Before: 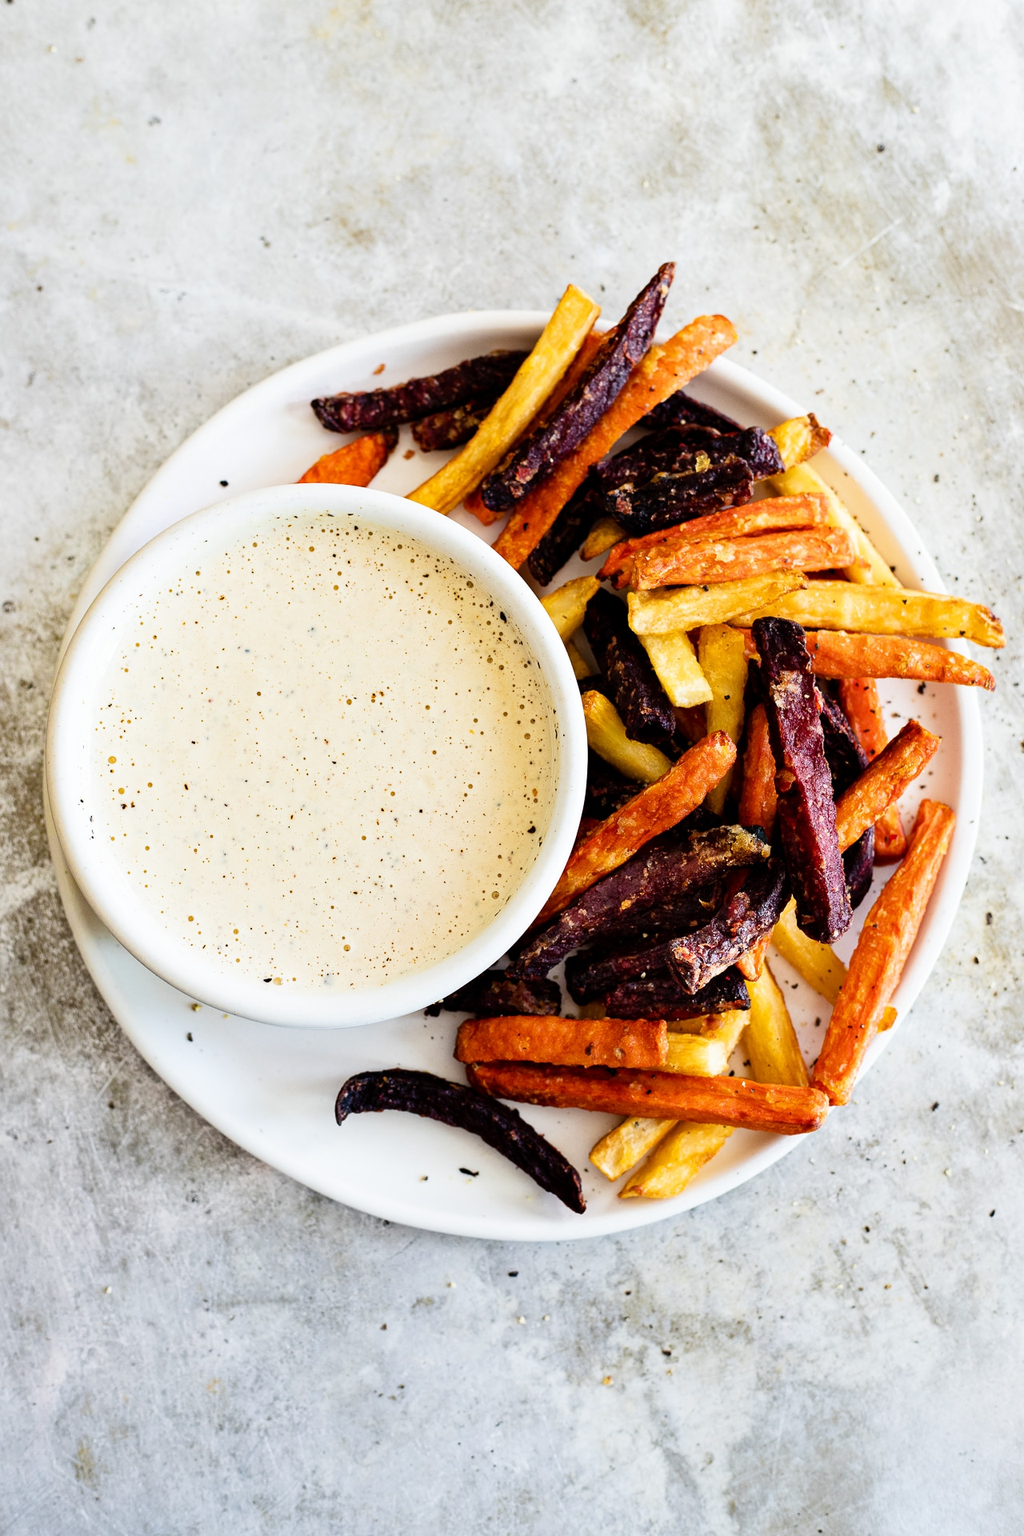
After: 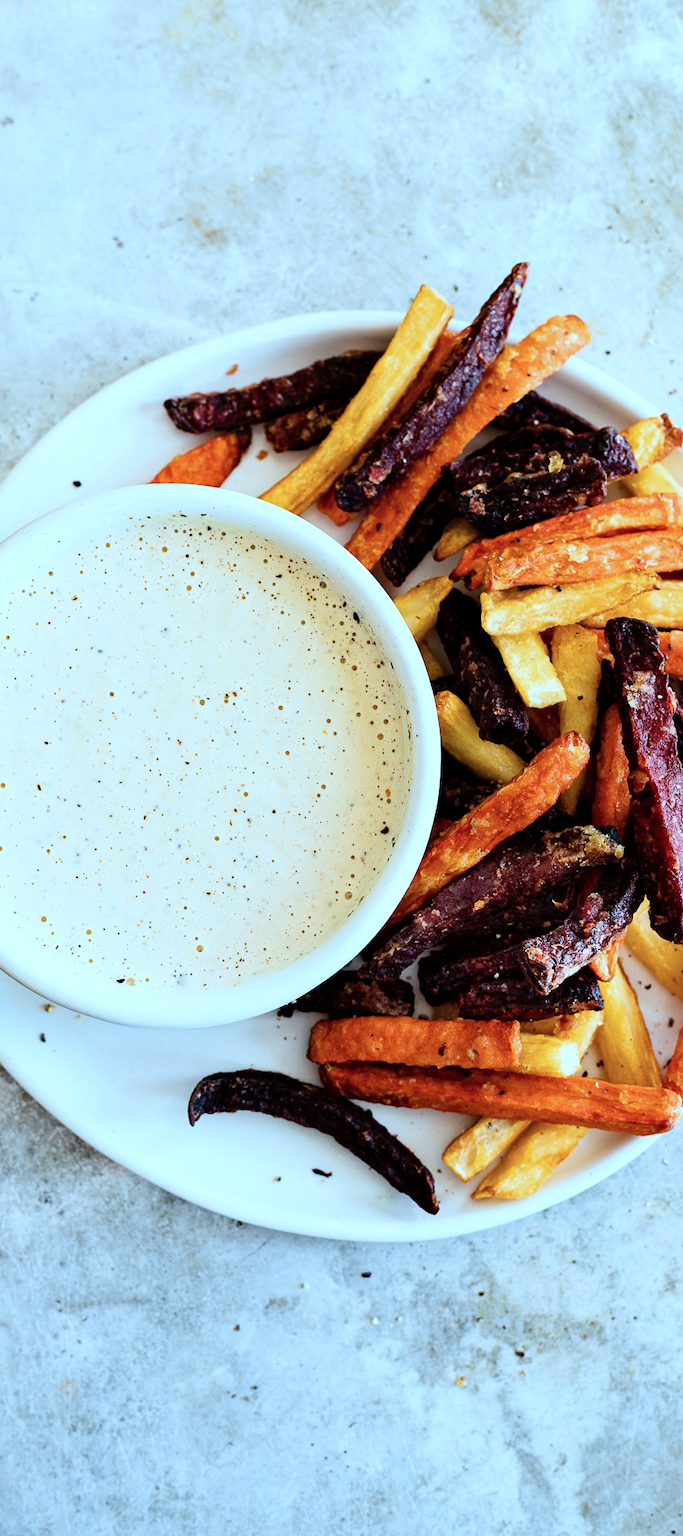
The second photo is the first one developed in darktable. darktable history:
crop and rotate: left 14.437%, right 18.792%
color correction: highlights a* -10.67, highlights b* -18.81
